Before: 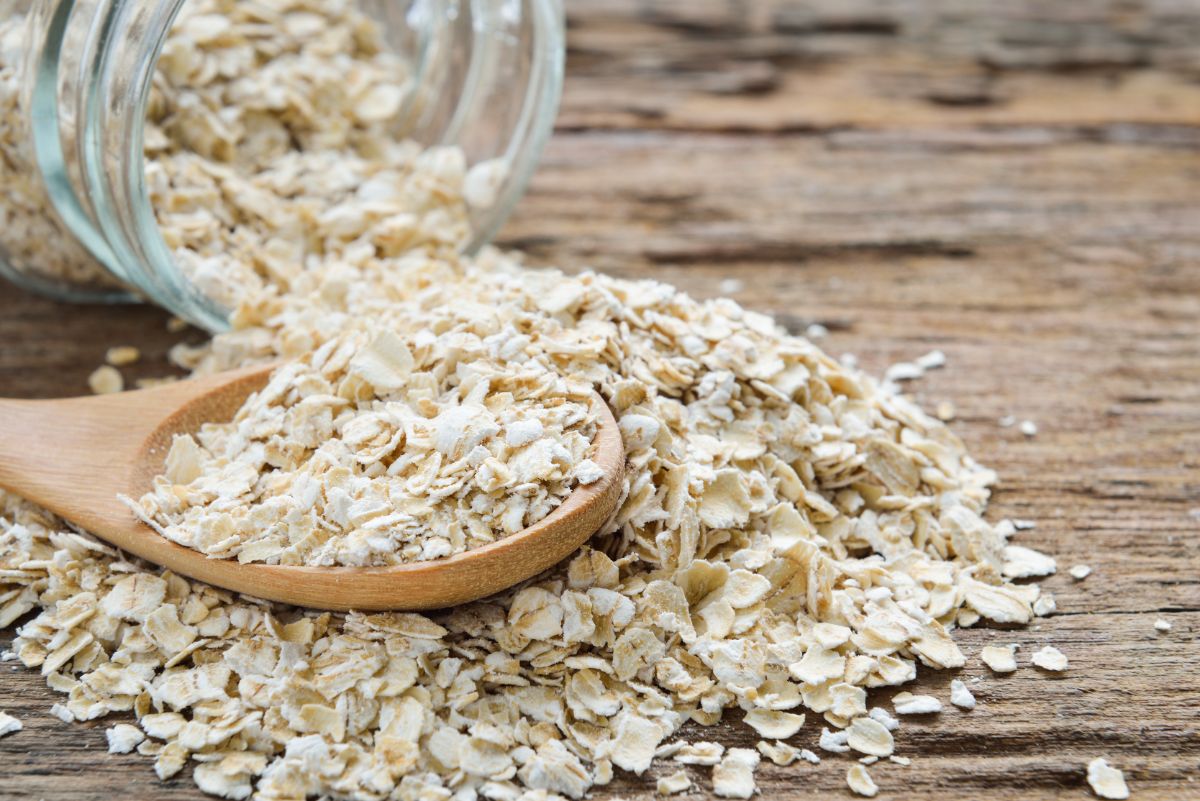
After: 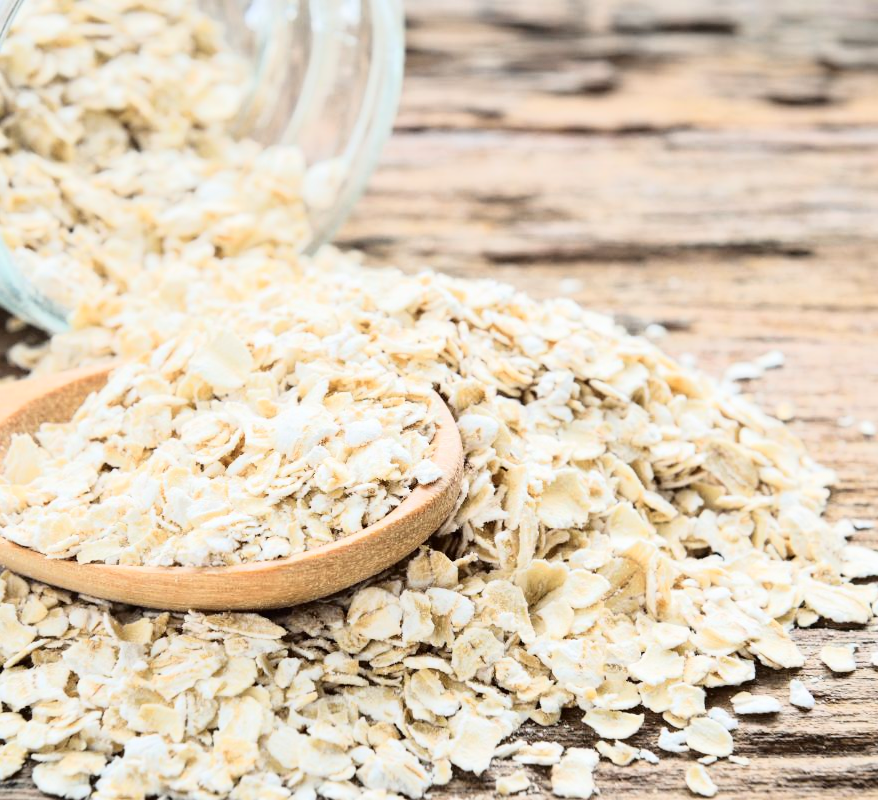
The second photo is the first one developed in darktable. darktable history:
tone curve: curves: ch0 [(0, 0) (0.003, 0.002) (0.011, 0.008) (0.025, 0.019) (0.044, 0.034) (0.069, 0.053) (0.1, 0.079) (0.136, 0.127) (0.177, 0.191) (0.224, 0.274) (0.277, 0.367) (0.335, 0.465) (0.399, 0.552) (0.468, 0.643) (0.543, 0.737) (0.623, 0.82) (0.709, 0.891) (0.801, 0.928) (0.898, 0.963) (1, 1)], color space Lab, independent channels, preserve colors none
crop: left 13.443%, right 13.31%
